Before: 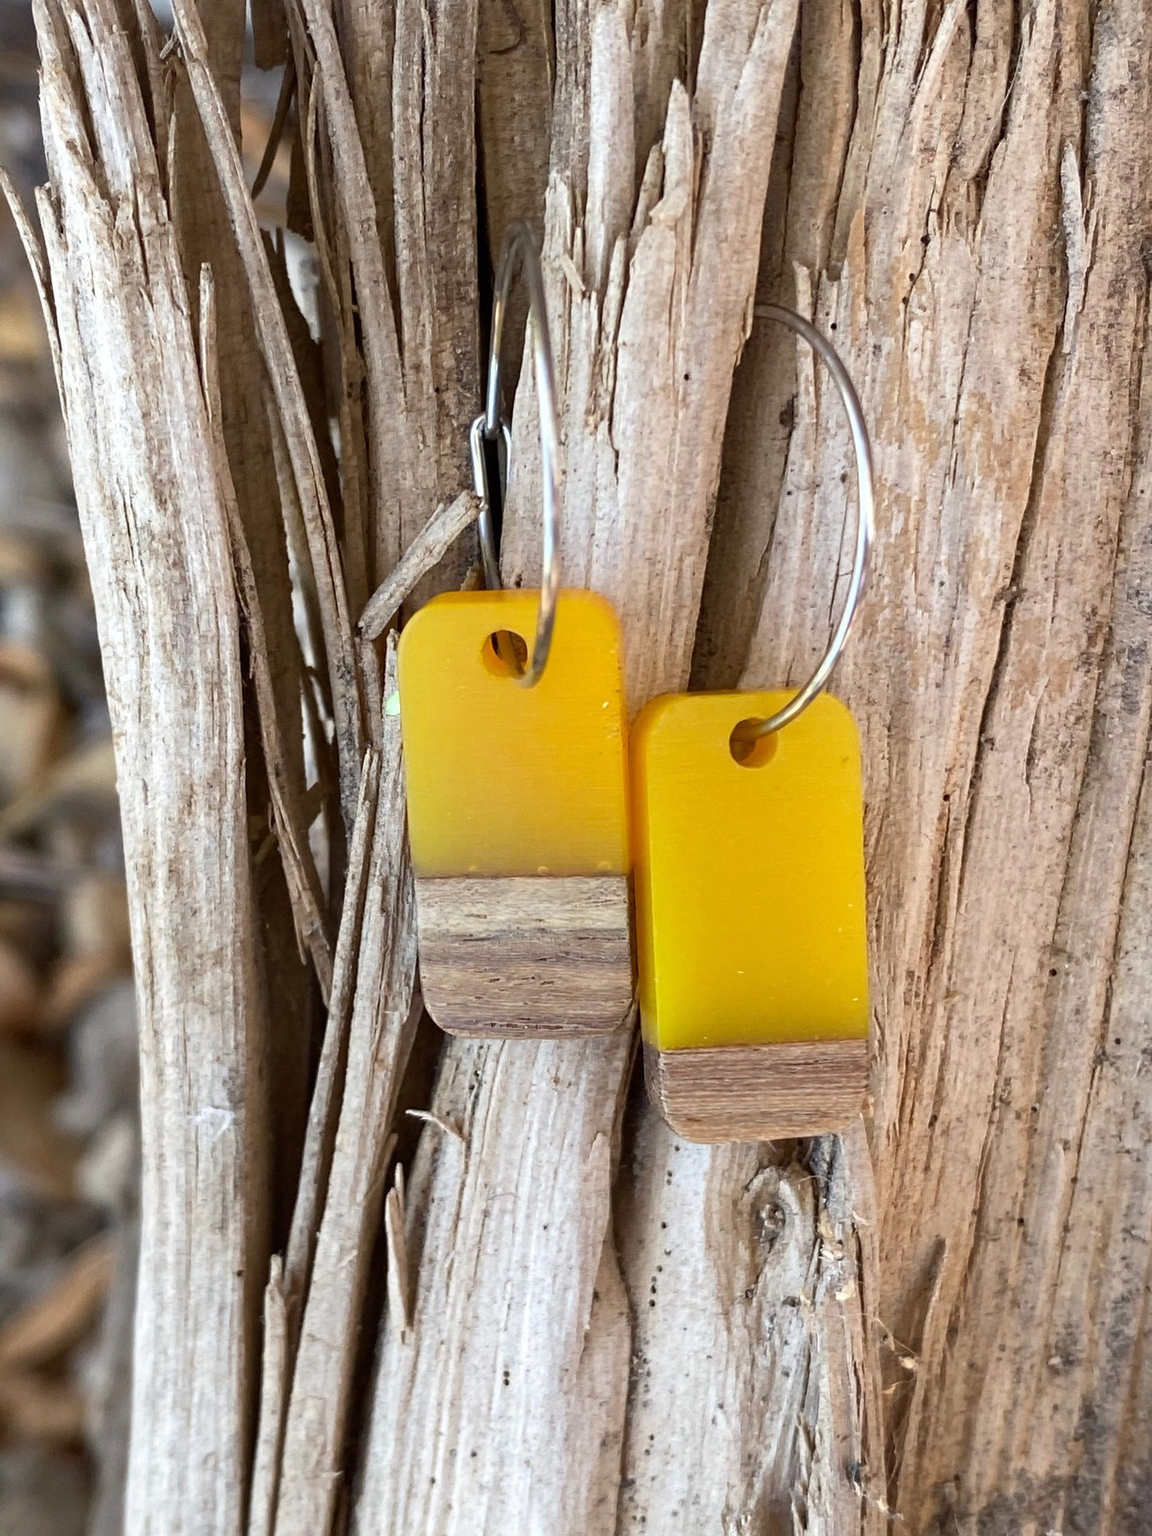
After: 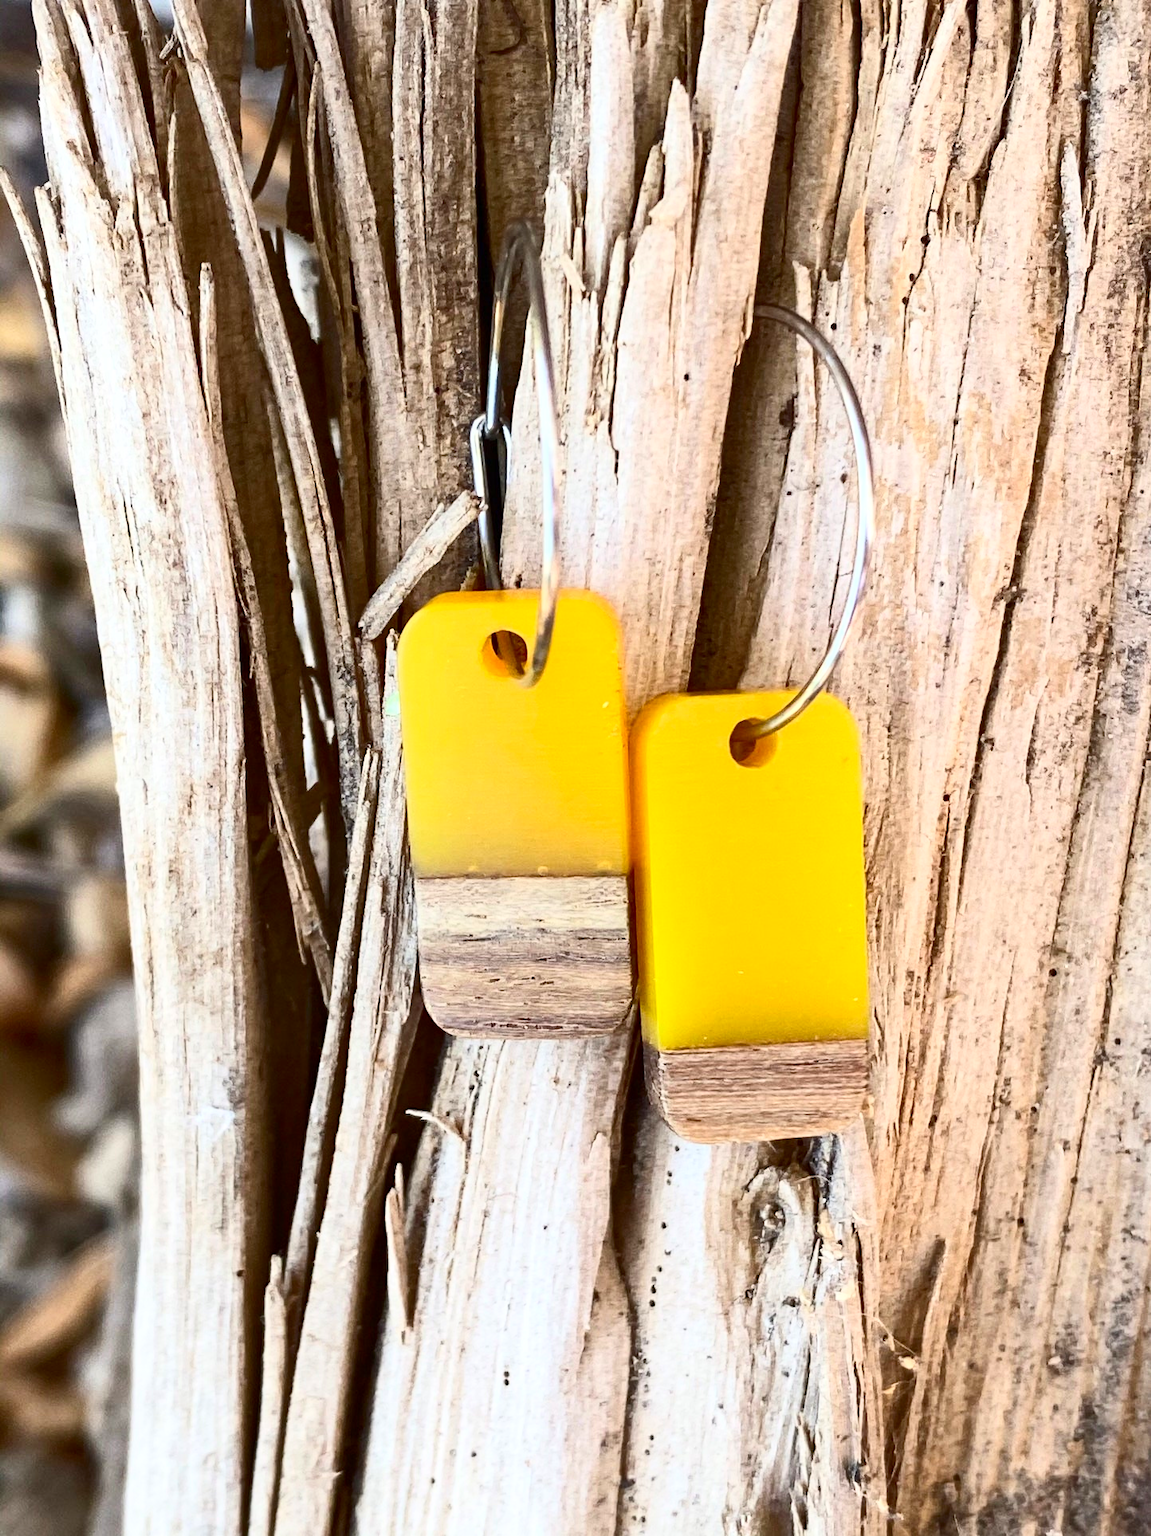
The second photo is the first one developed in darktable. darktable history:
contrast brightness saturation: contrast 0.4, brightness 0.1, saturation 0.21
levels: levels [0, 0.478, 1]
